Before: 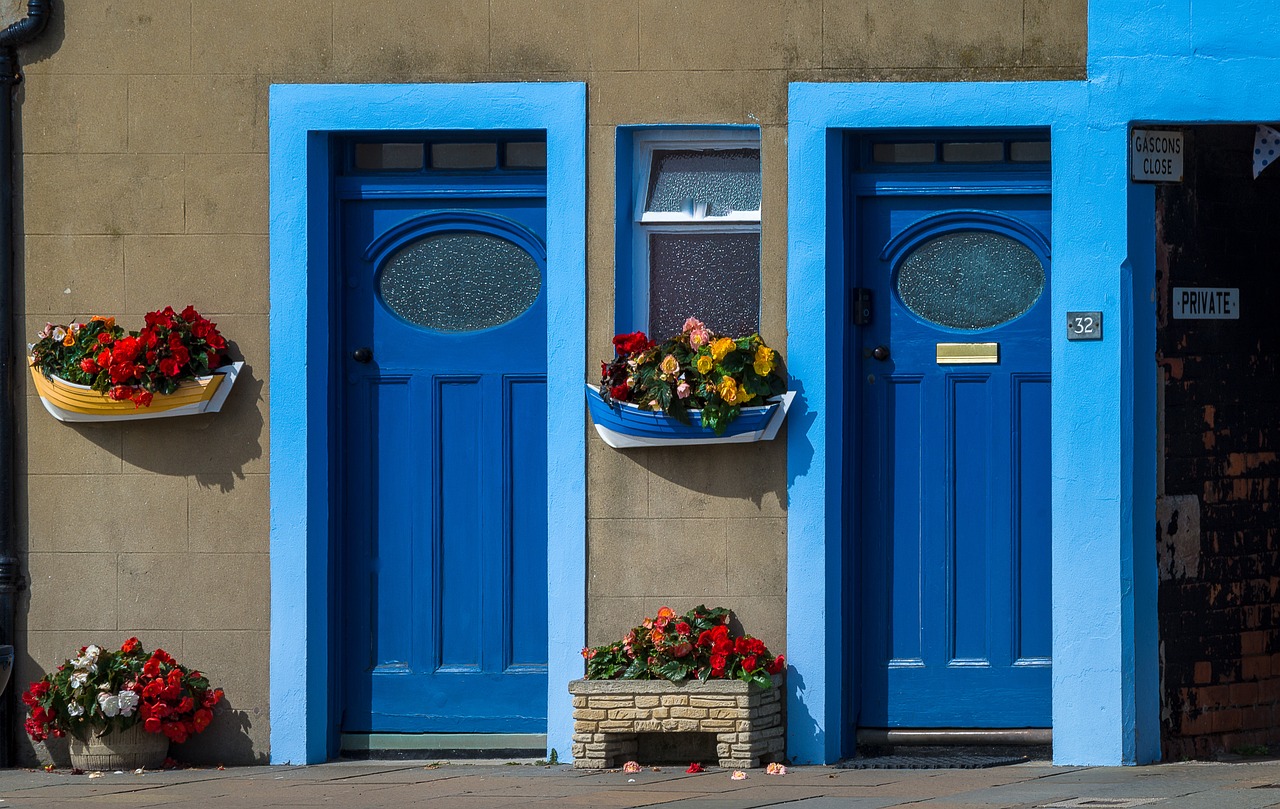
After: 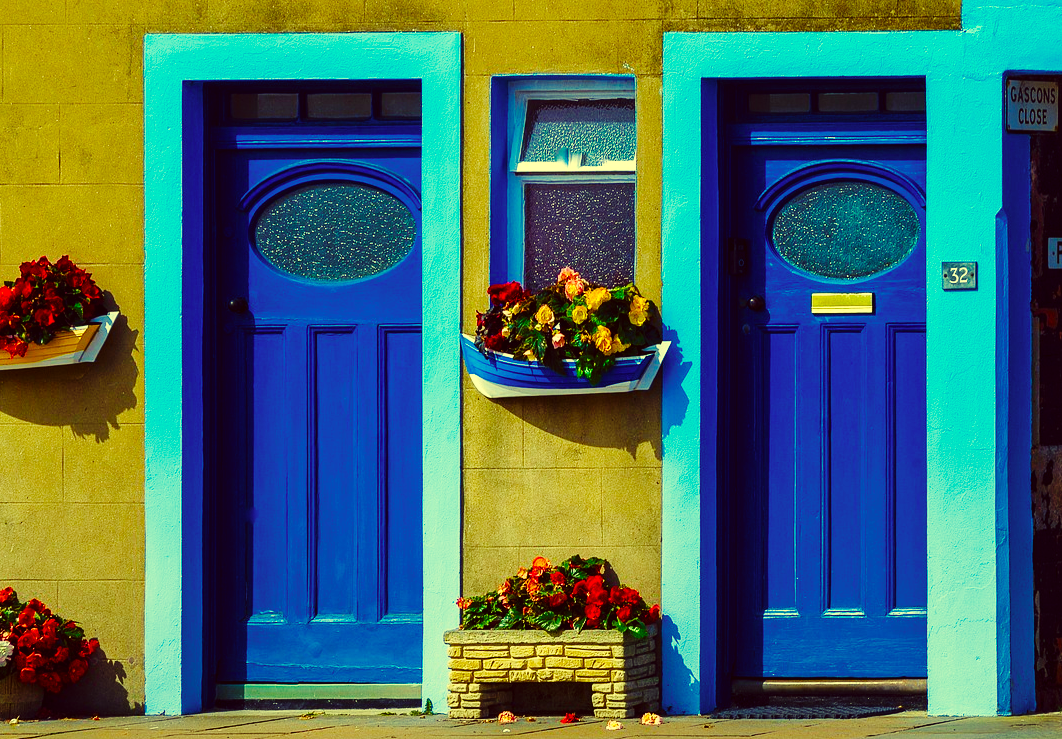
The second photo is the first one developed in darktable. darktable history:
base curve: curves: ch0 [(0, 0) (0.036, 0.025) (0.121, 0.166) (0.206, 0.329) (0.605, 0.79) (1, 1)], preserve colors none
contrast brightness saturation: saturation -0.06
color balance rgb: highlights gain › luminance 15.684%, highlights gain › chroma 7.093%, highlights gain › hue 127.59°, perceptual saturation grading › global saturation 24.092%, perceptual saturation grading › highlights -24.287%, perceptual saturation grading › mid-tones 24.103%, perceptual saturation grading › shadows 39.68%, global vibrance 41.698%
crop: left 9.832%, top 6.24%, right 7.151%, bottom 2.305%
color correction: highlights a* -0.584, highlights b* 39.56, shadows a* 9.7, shadows b* -0.781
